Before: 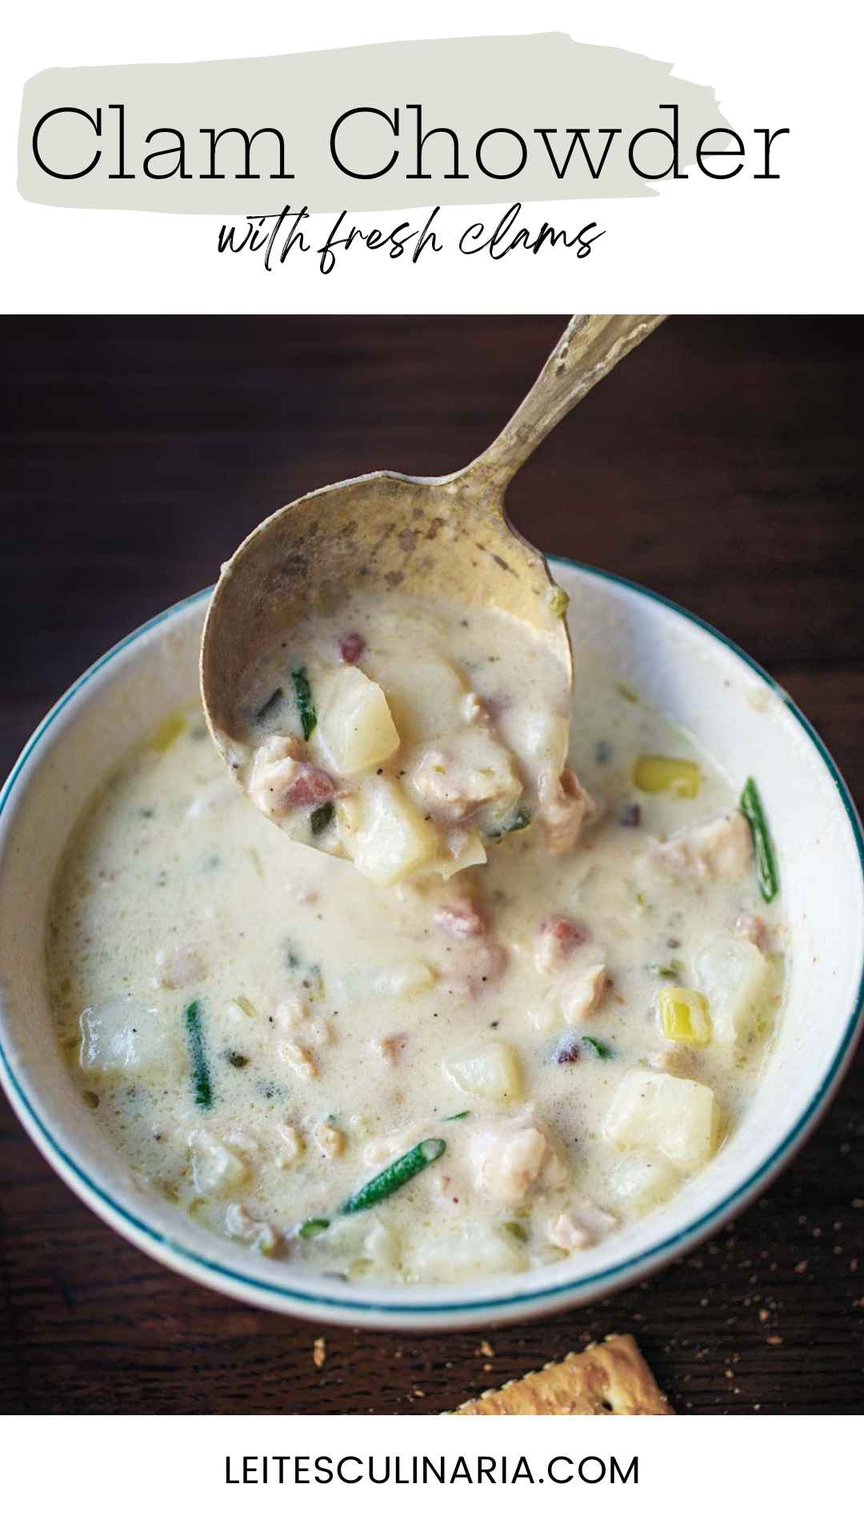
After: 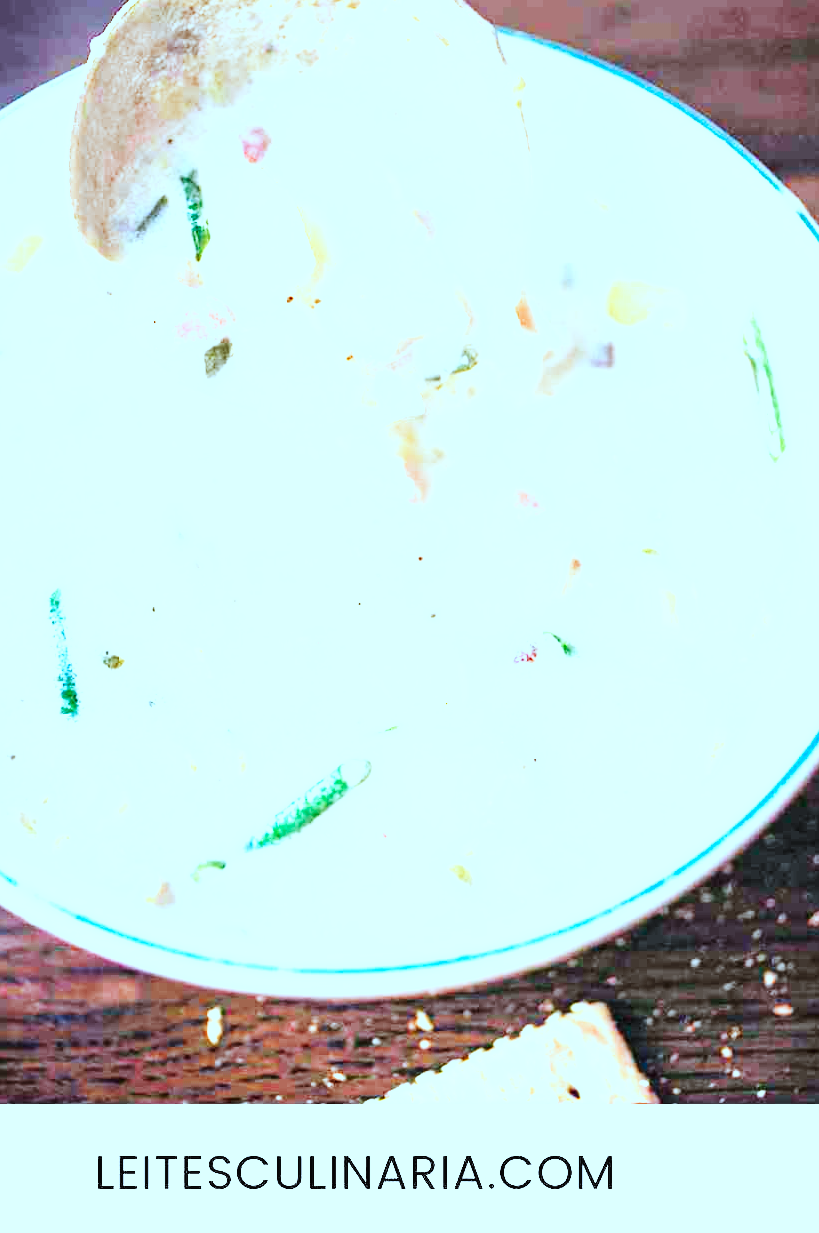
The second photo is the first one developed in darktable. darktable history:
base curve: curves: ch0 [(0, 0.003) (0.001, 0.002) (0.006, 0.004) (0.02, 0.022) (0.048, 0.086) (0.094, 0.234) (0.162, 0.431) (0.258, 0.629) (0.385, 0.8) (0.548, 0.918) (0.751, 0.988) (1, 1)], preserve colors none
crop and rotate: left 17.184%, top 34.687%, right 6.975%, bottom 1.049%
color zones: curves: ch1 [(0, 0.523) (0.143, 0.545) (0.286, 0.52) (0.429, 0.506) (0.571, 0.503) (0.714, 0.503) (0.857, 0.508) (1, 0.523)], mix 42.08%
color correction: highlights a* -10.41, highlights b* -19.65
exposure: black level correction 0, exposure 1.991 EV, compensate highlight preservation false
